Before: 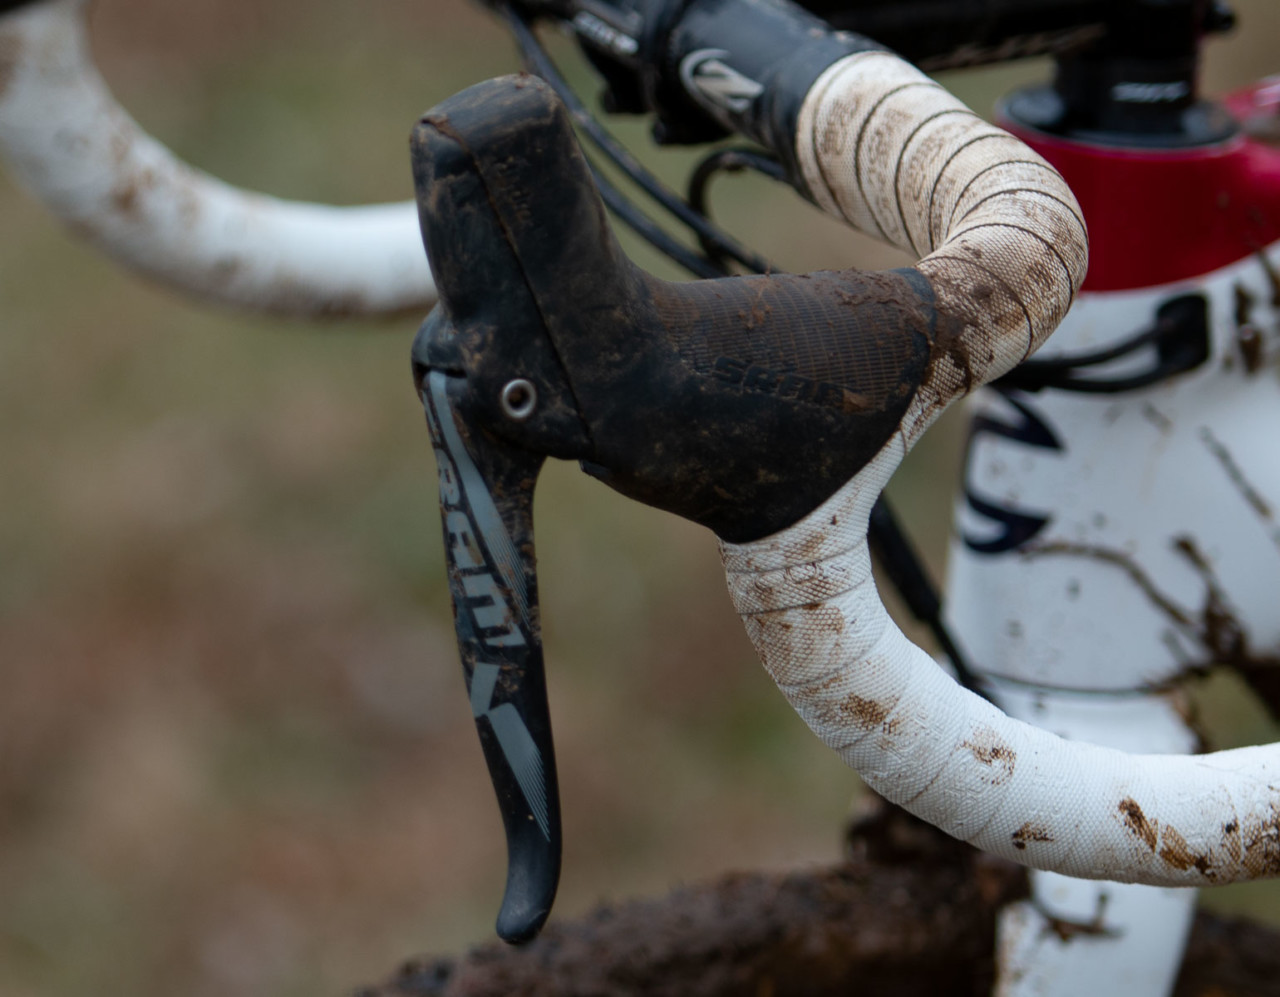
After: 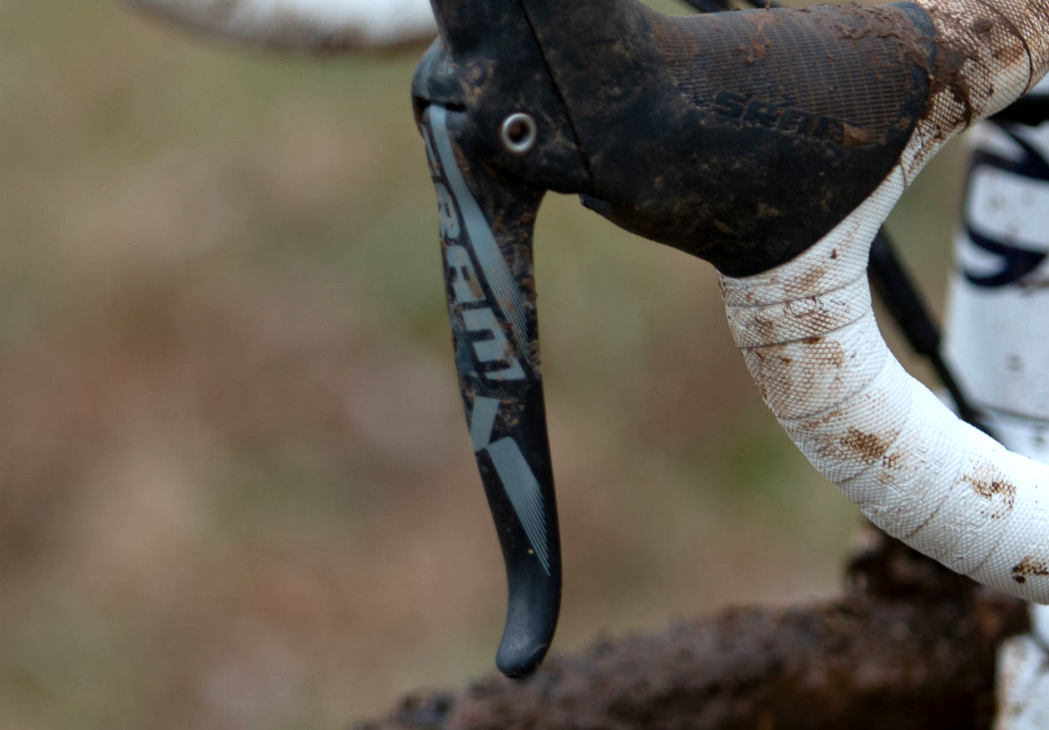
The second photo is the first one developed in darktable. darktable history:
exposure: black level correction 0.001, exposure 0.499 EV, compensate highlight preservation false
crop: top 26.711%, right 18.01%
